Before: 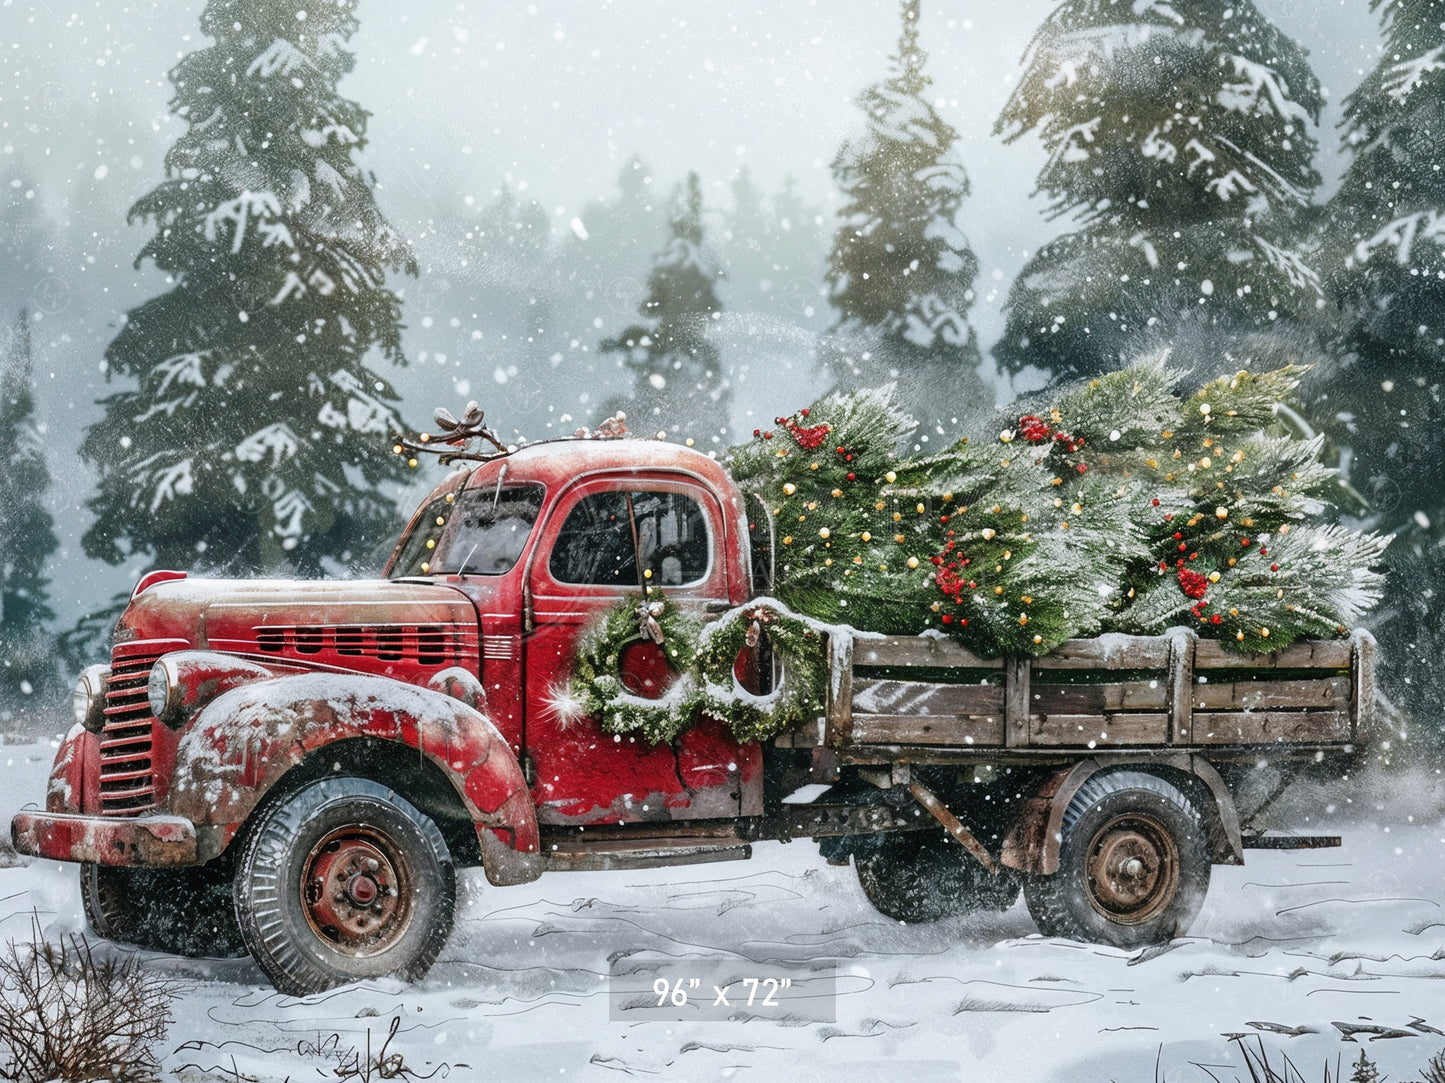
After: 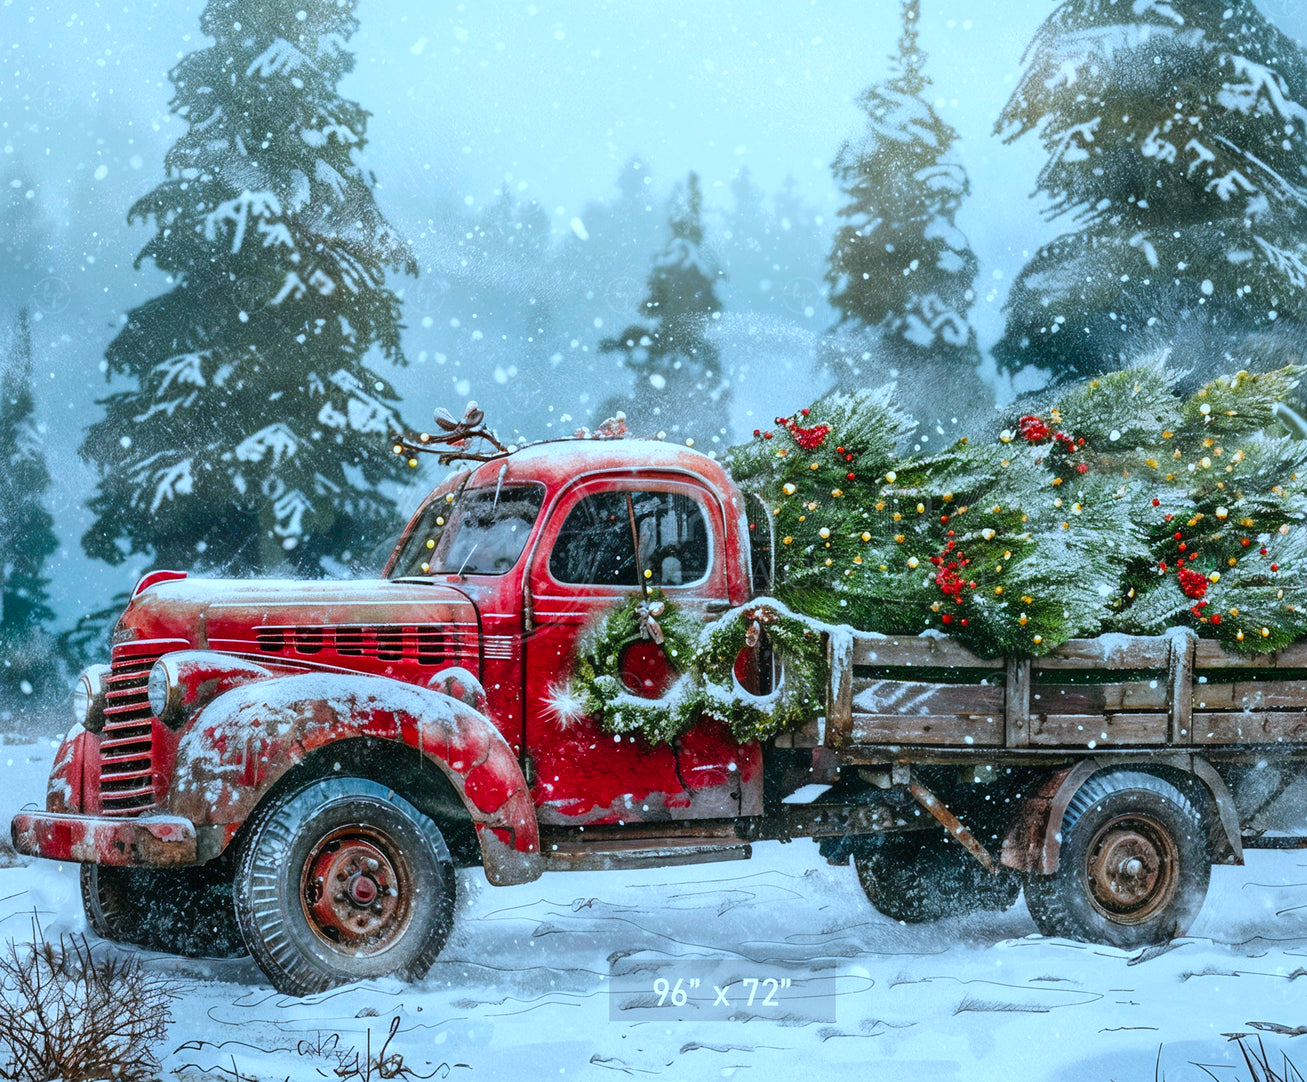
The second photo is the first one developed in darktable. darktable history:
crop: right 9.509%, bottom 0.031%
color balance rgb: linear chroma grading › global chroma 15%, perceptual saturation grading › global saturation 30%
color correction: highlights a* -9.73, highlights b* -21.22
